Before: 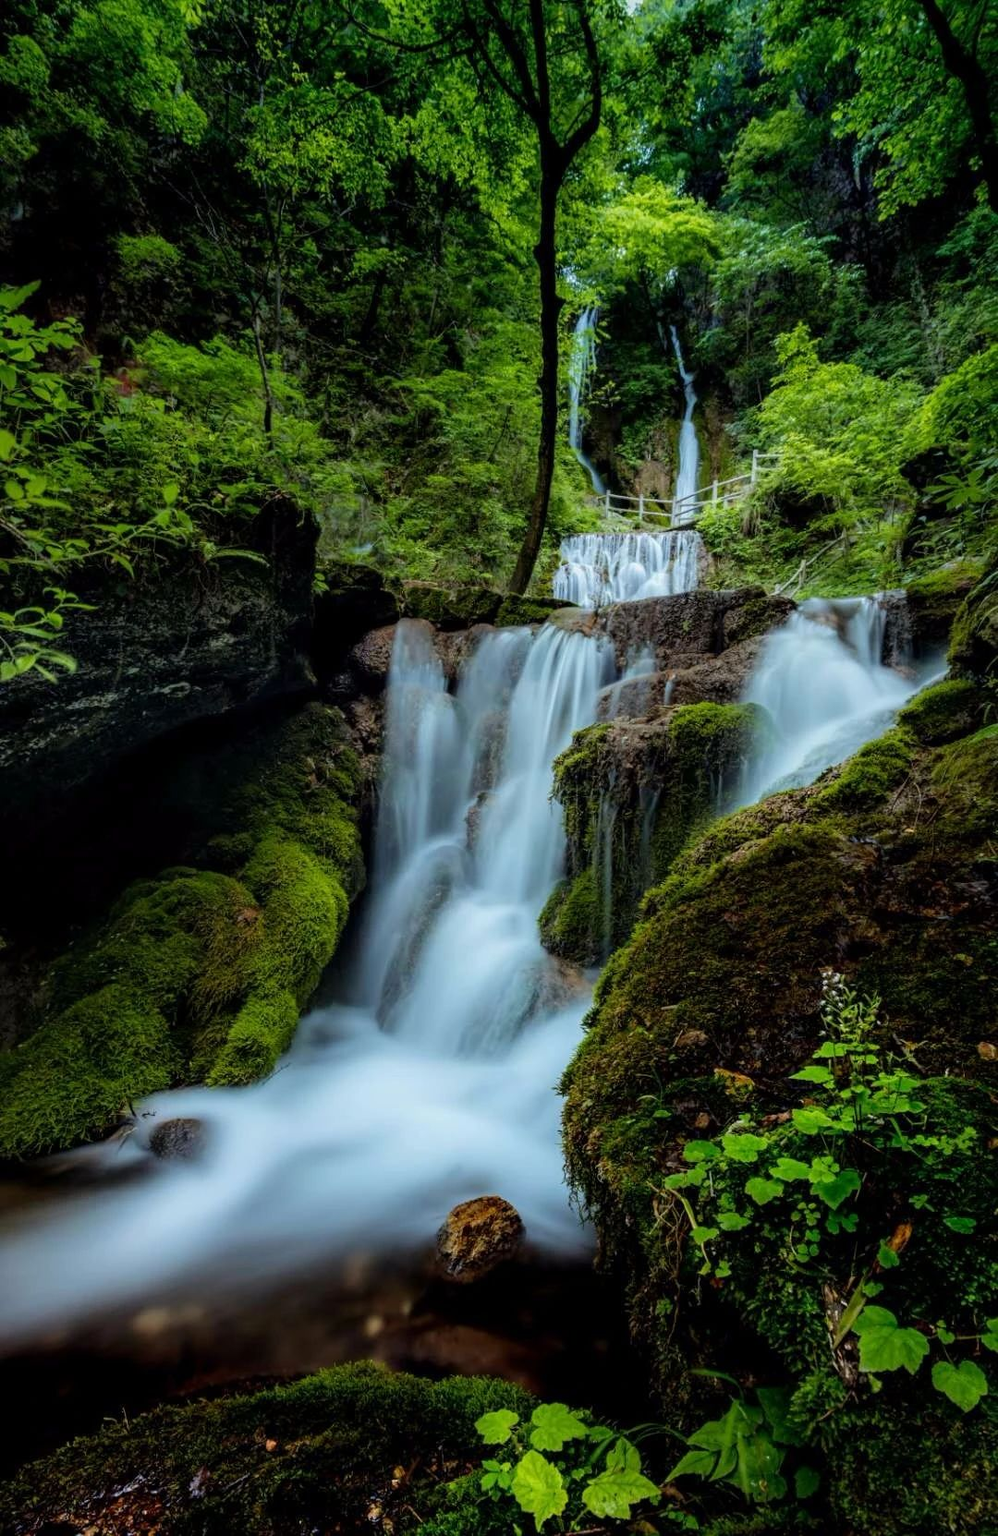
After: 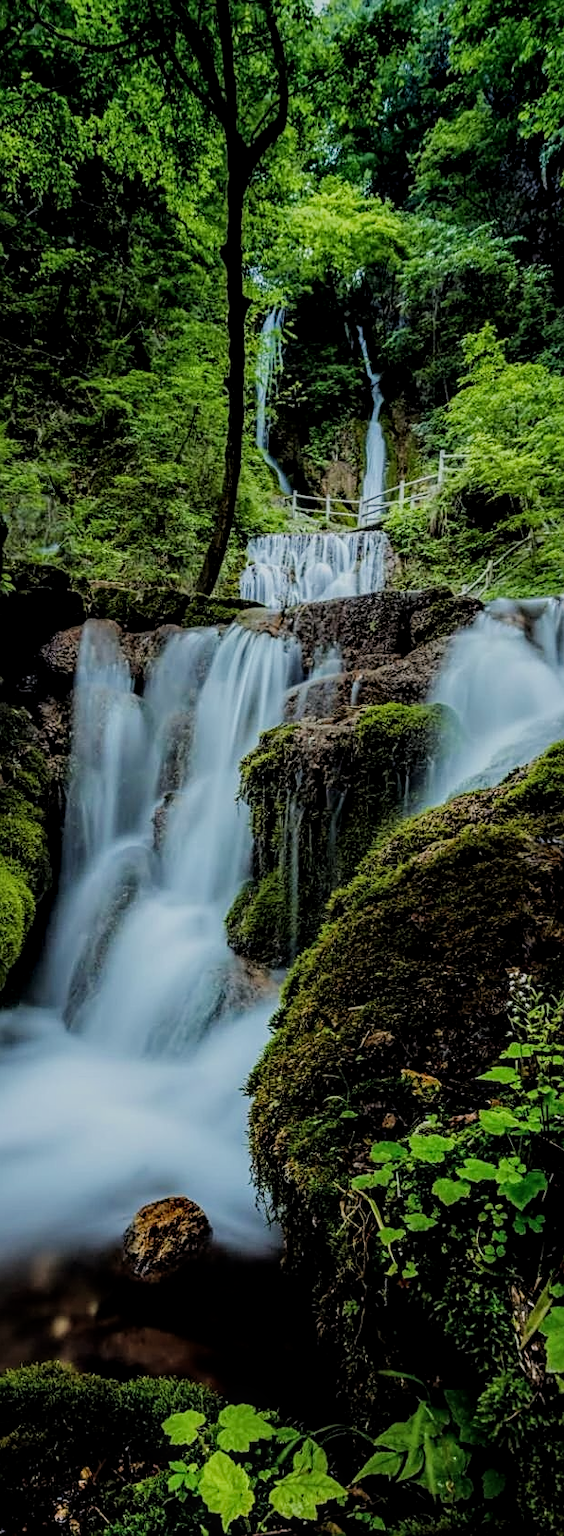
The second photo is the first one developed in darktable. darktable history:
local contrast: on, module defaults
sharpen: on, module defaults
crop: left 31.458%, top 0%, right 11.876%
filmic rgb: black relative exposure -7.65 EV, white relative exposure 4.56 EV, hardness 3.61
